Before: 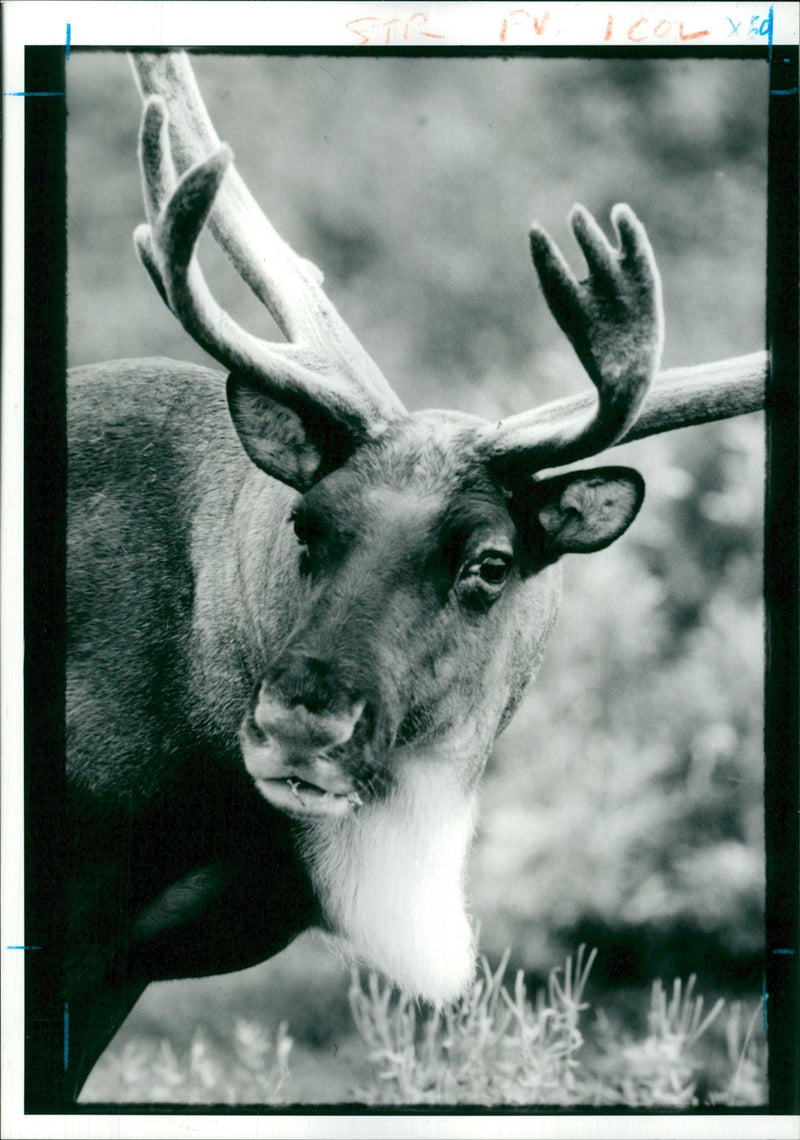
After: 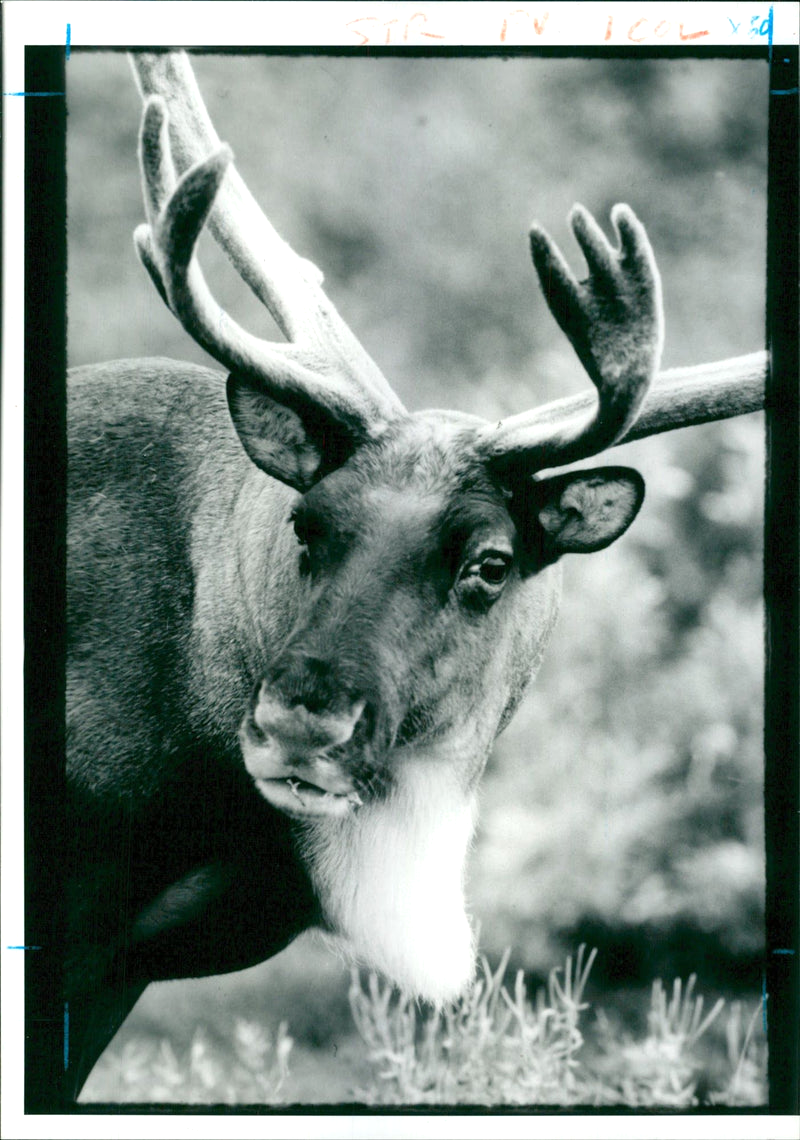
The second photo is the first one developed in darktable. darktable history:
exposure: exposure 0.222 EV, compensate highlight preservation false
base curve: preserve colors none
